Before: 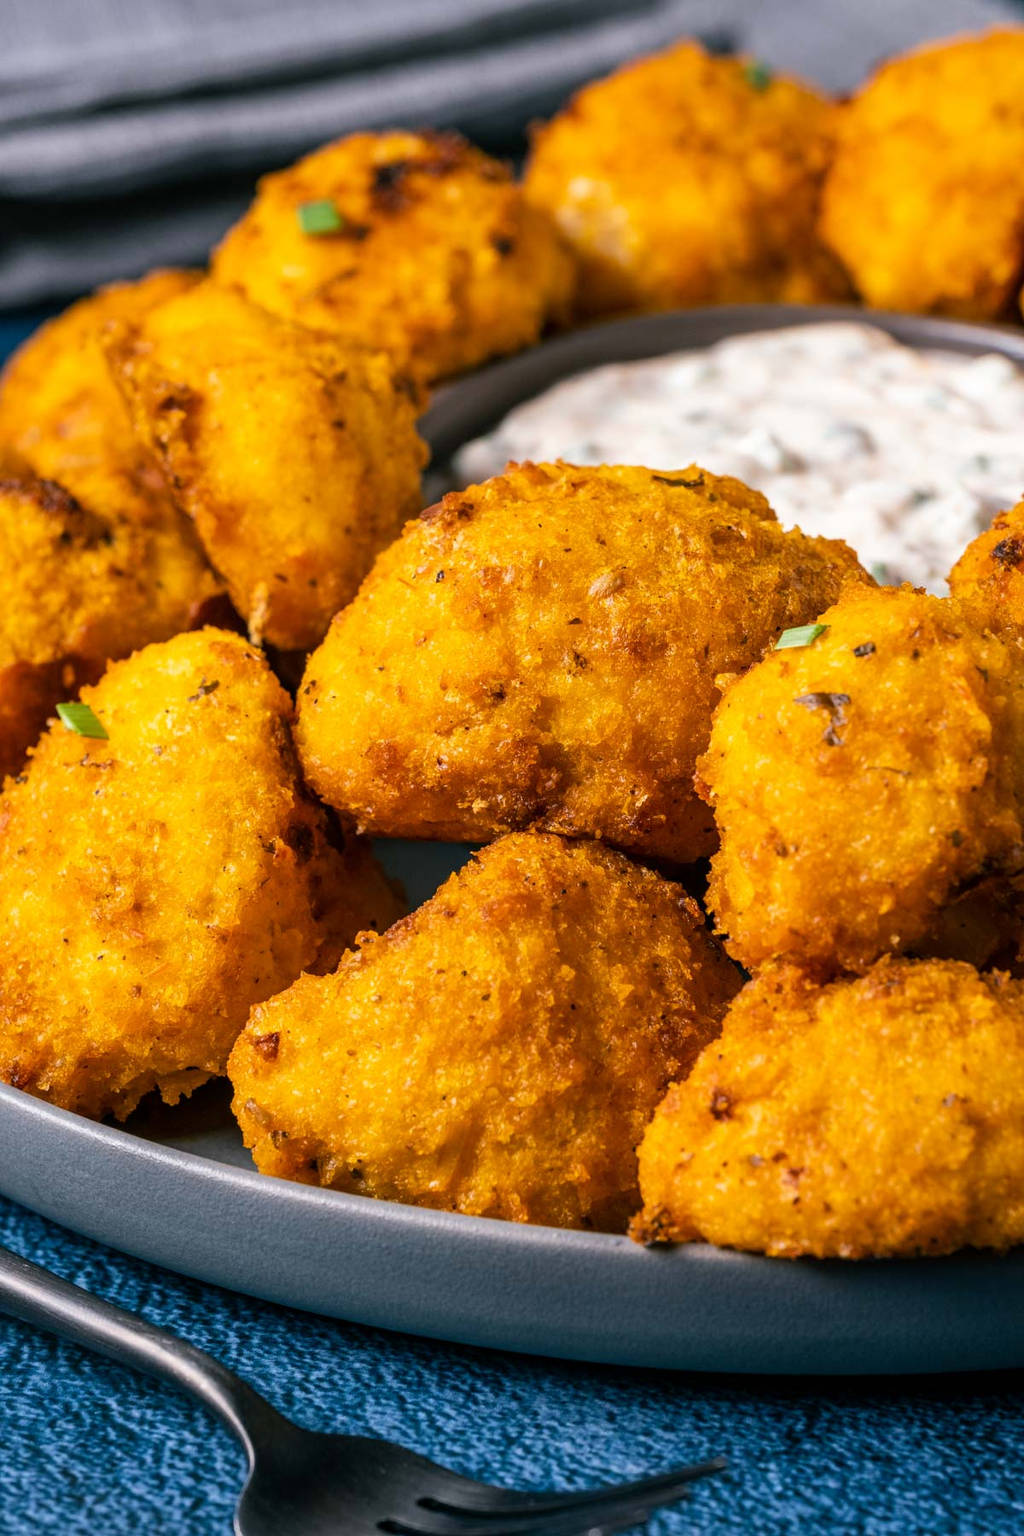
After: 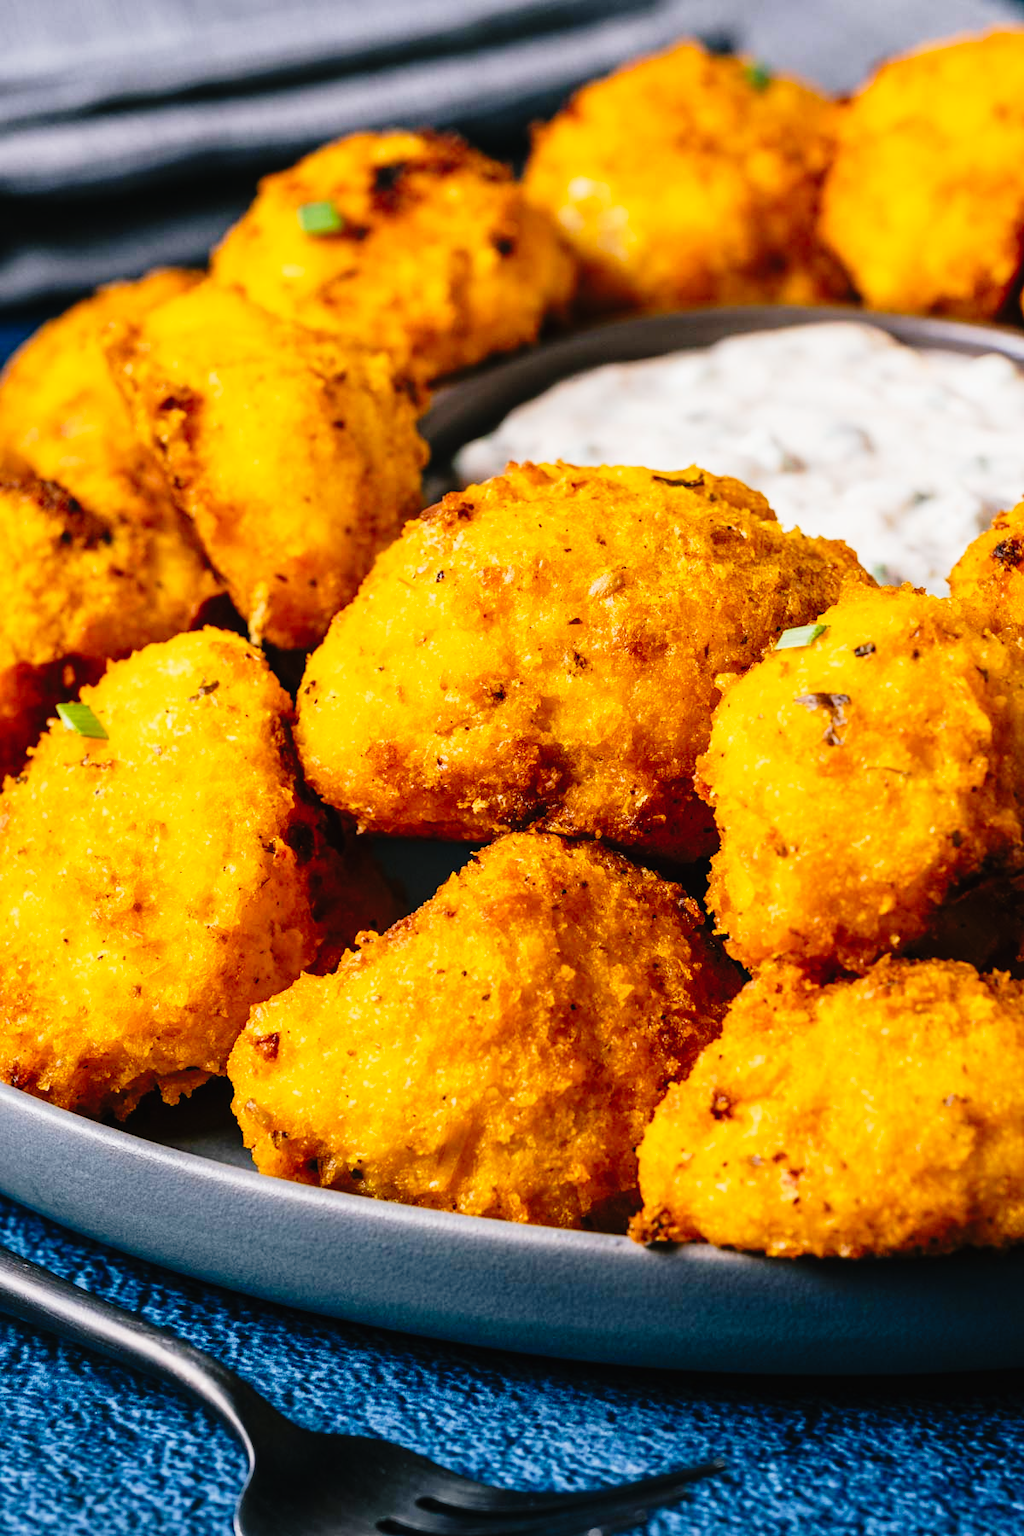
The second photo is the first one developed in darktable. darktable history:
tone curve: curves: ch0 [(0, 0.014) (0.17, 0.099) (0.392, 0.438) (0.725, 0.828) (0.872, 0.918) (1, 0.981)]; ch1 [(0, 0) (0.402, 0.36) (0.489, 0.491) (0.5, 0.503) (0.515, 0.52) (0.545, 0.572) (0.615, 0.662) (0.701, 0.725) (1, 1)]; ch2 [(0, 0) (0.42, 0.458) (0.485, 0.499) (0.503, 0.503) (0.531, 0.542) (0.561, 0.594) (0.644, 0.694) (0.717, 0.753) (1, 0.991)], preserve colors none
